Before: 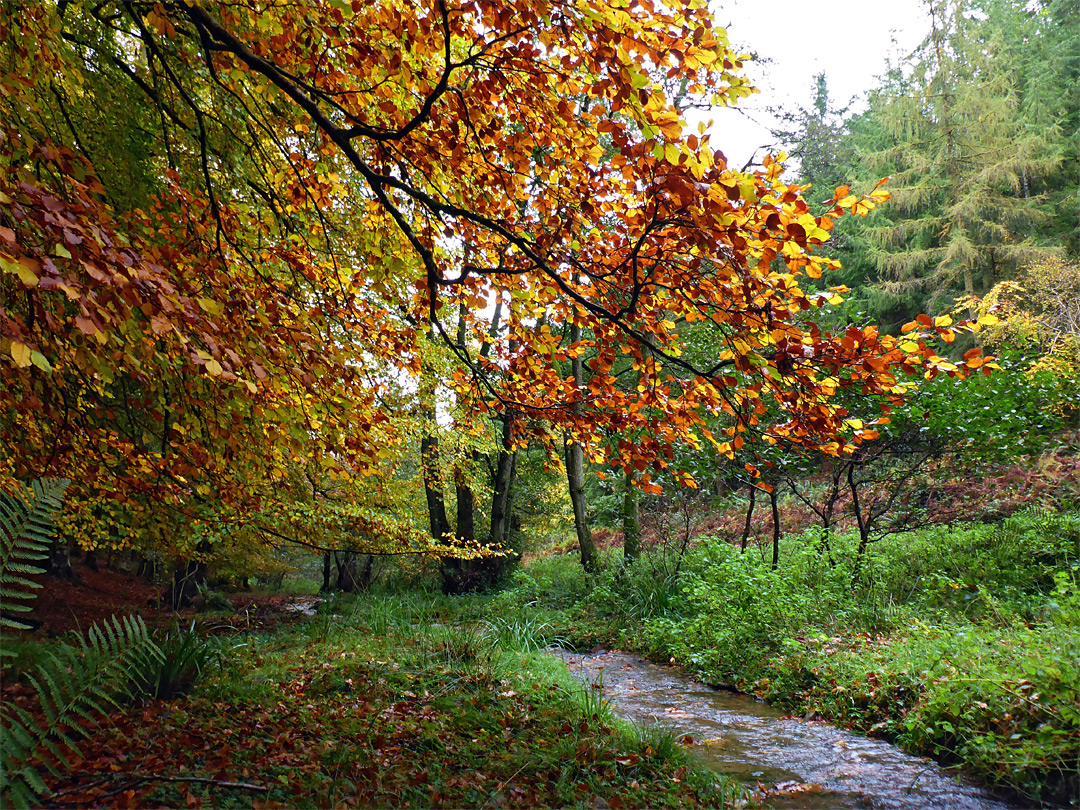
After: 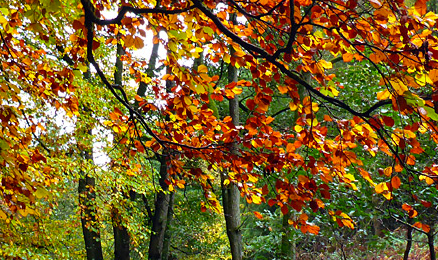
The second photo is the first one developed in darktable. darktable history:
crop: left 31.796%, top 32.154%, right 27.567%, bottom 35.711%
contrast brightness saturation: saturation 0.178
